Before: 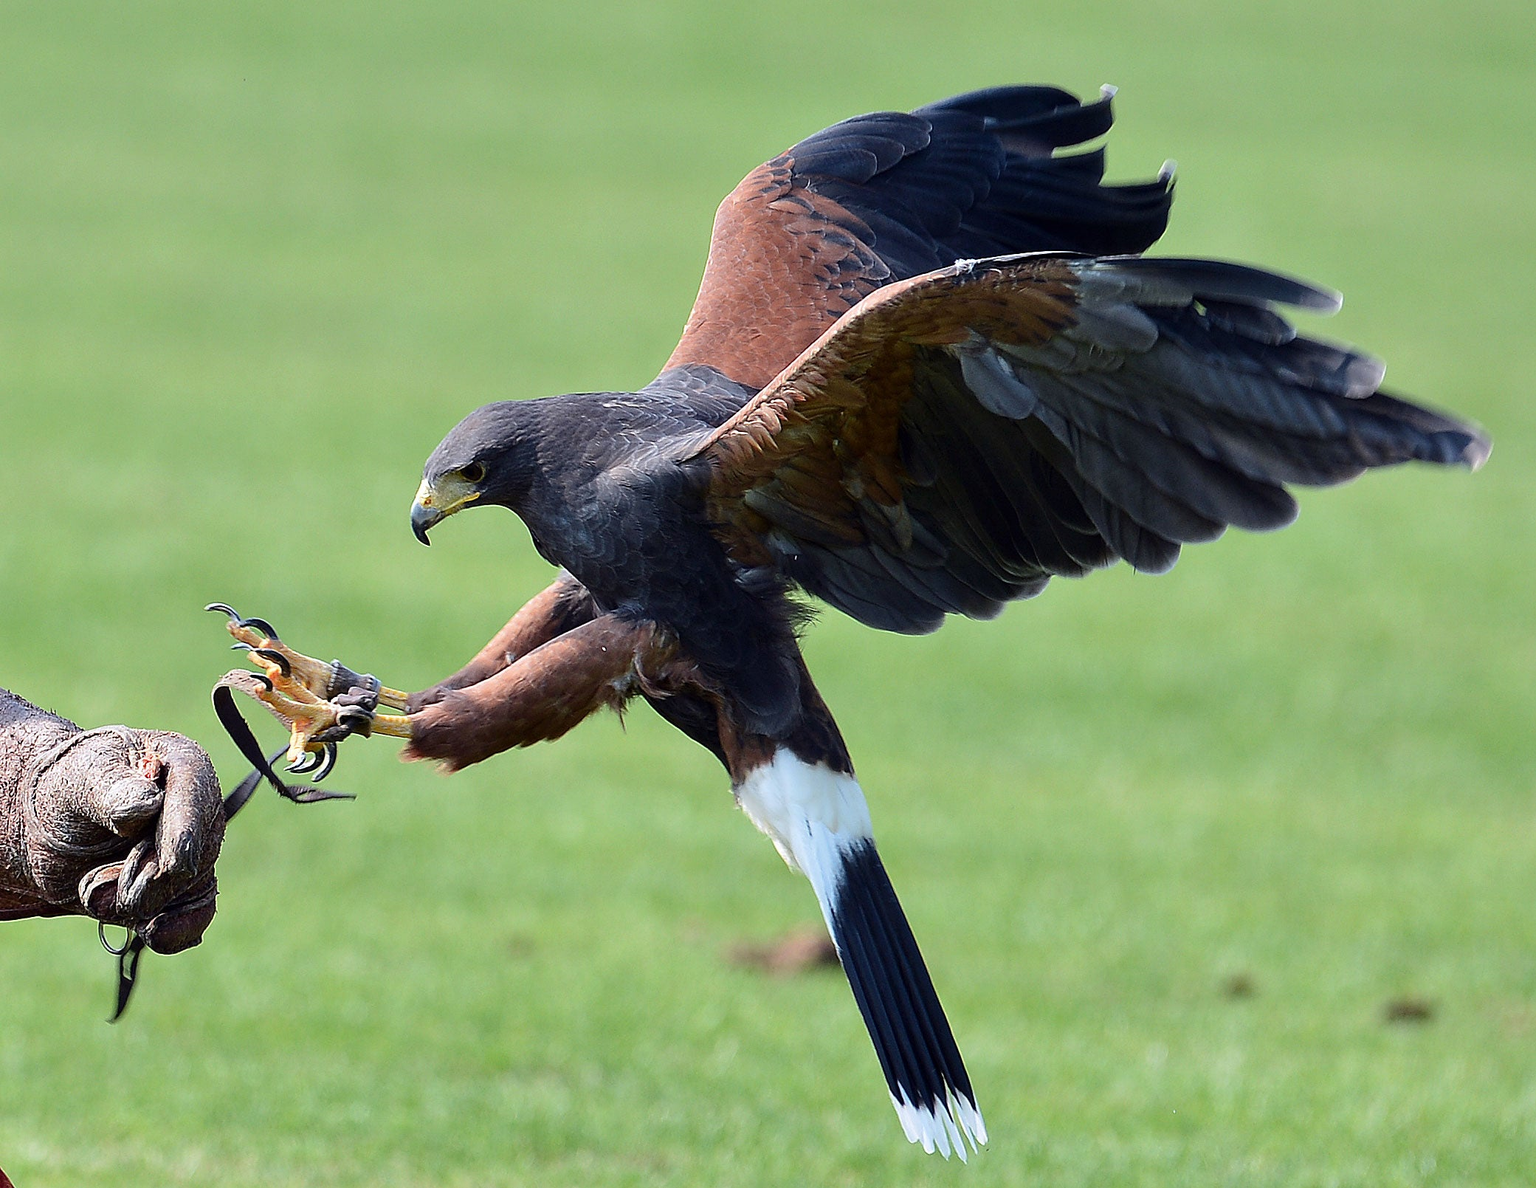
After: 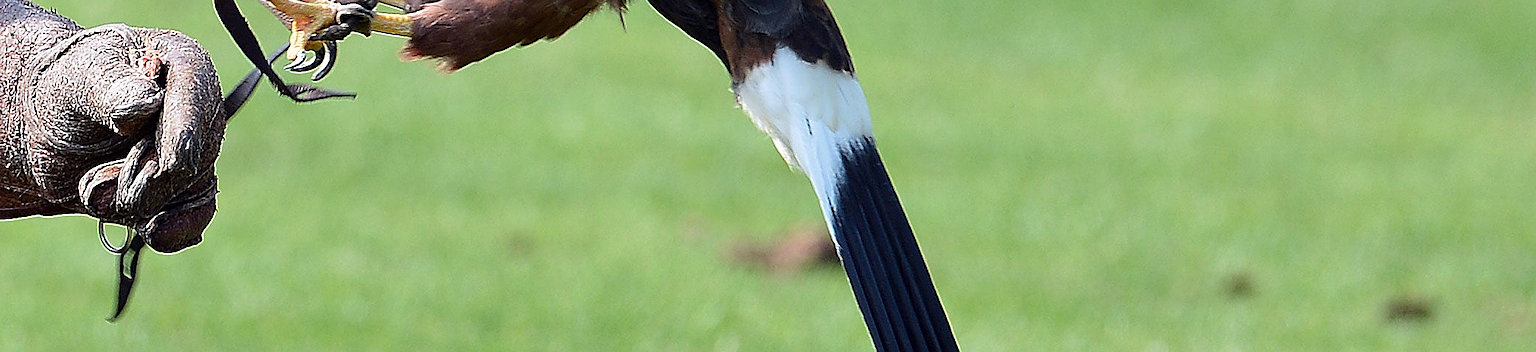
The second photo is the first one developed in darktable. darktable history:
sharpen: on, module defaults
crop and rotate: top 59.055%, bottom 11.291%
